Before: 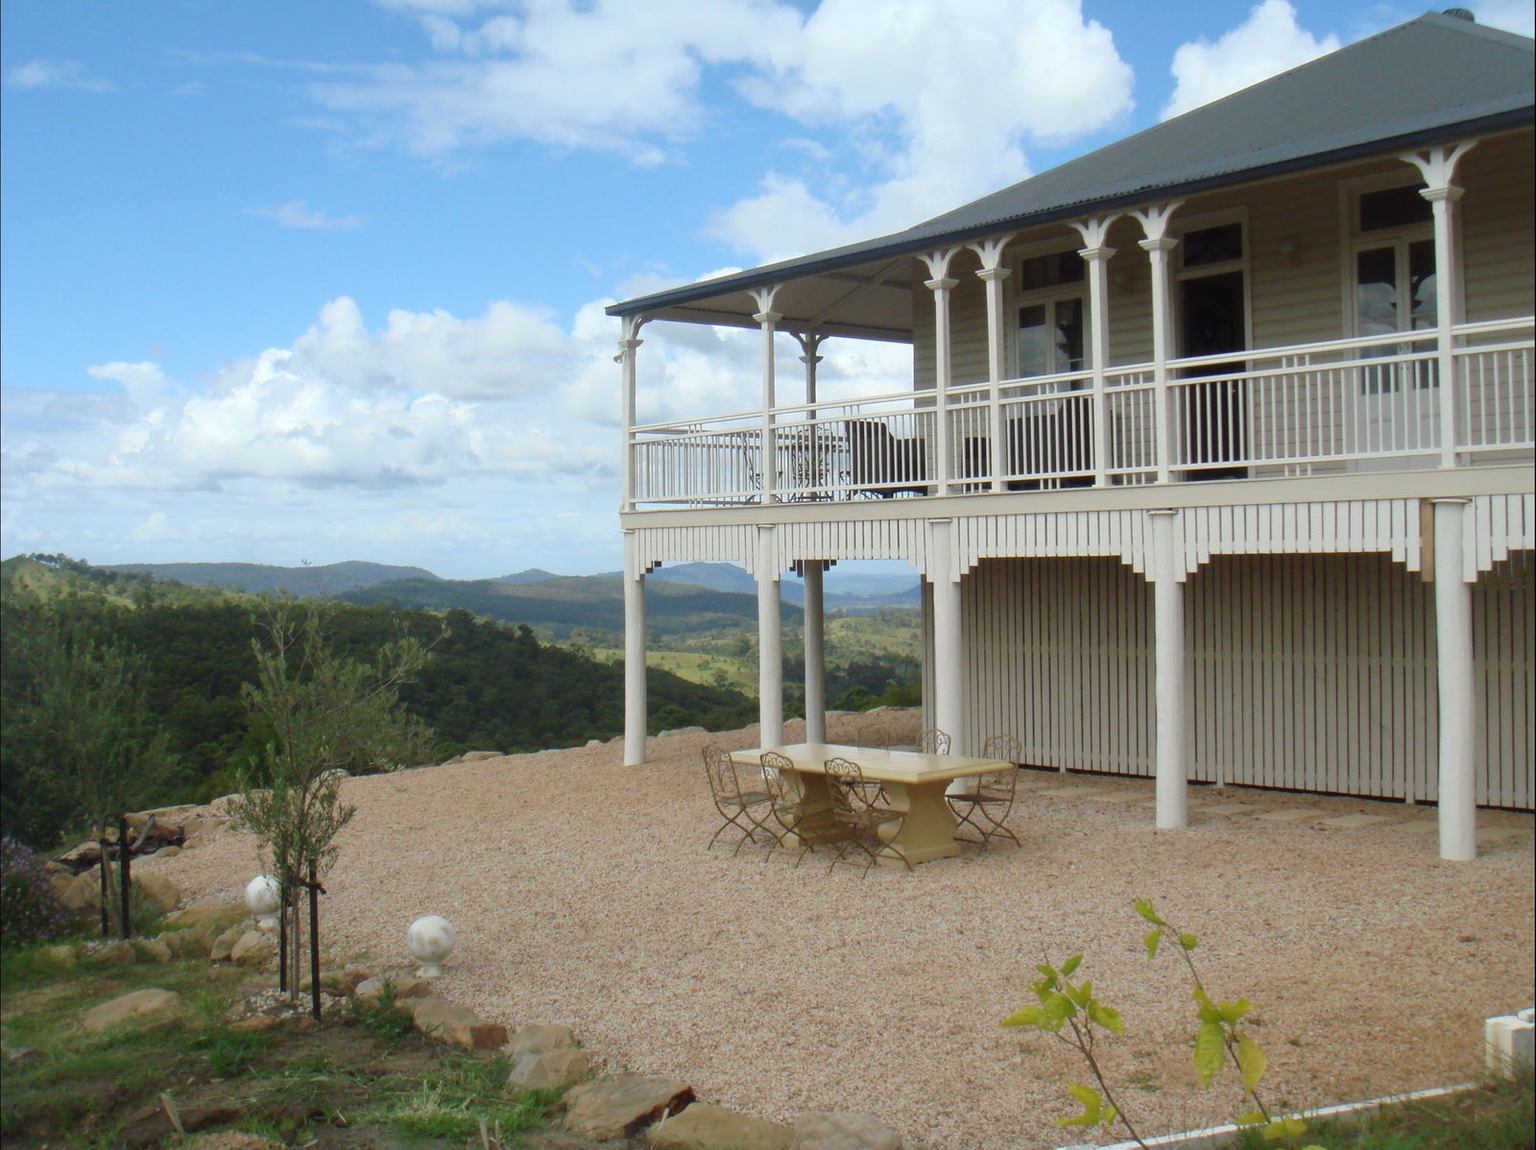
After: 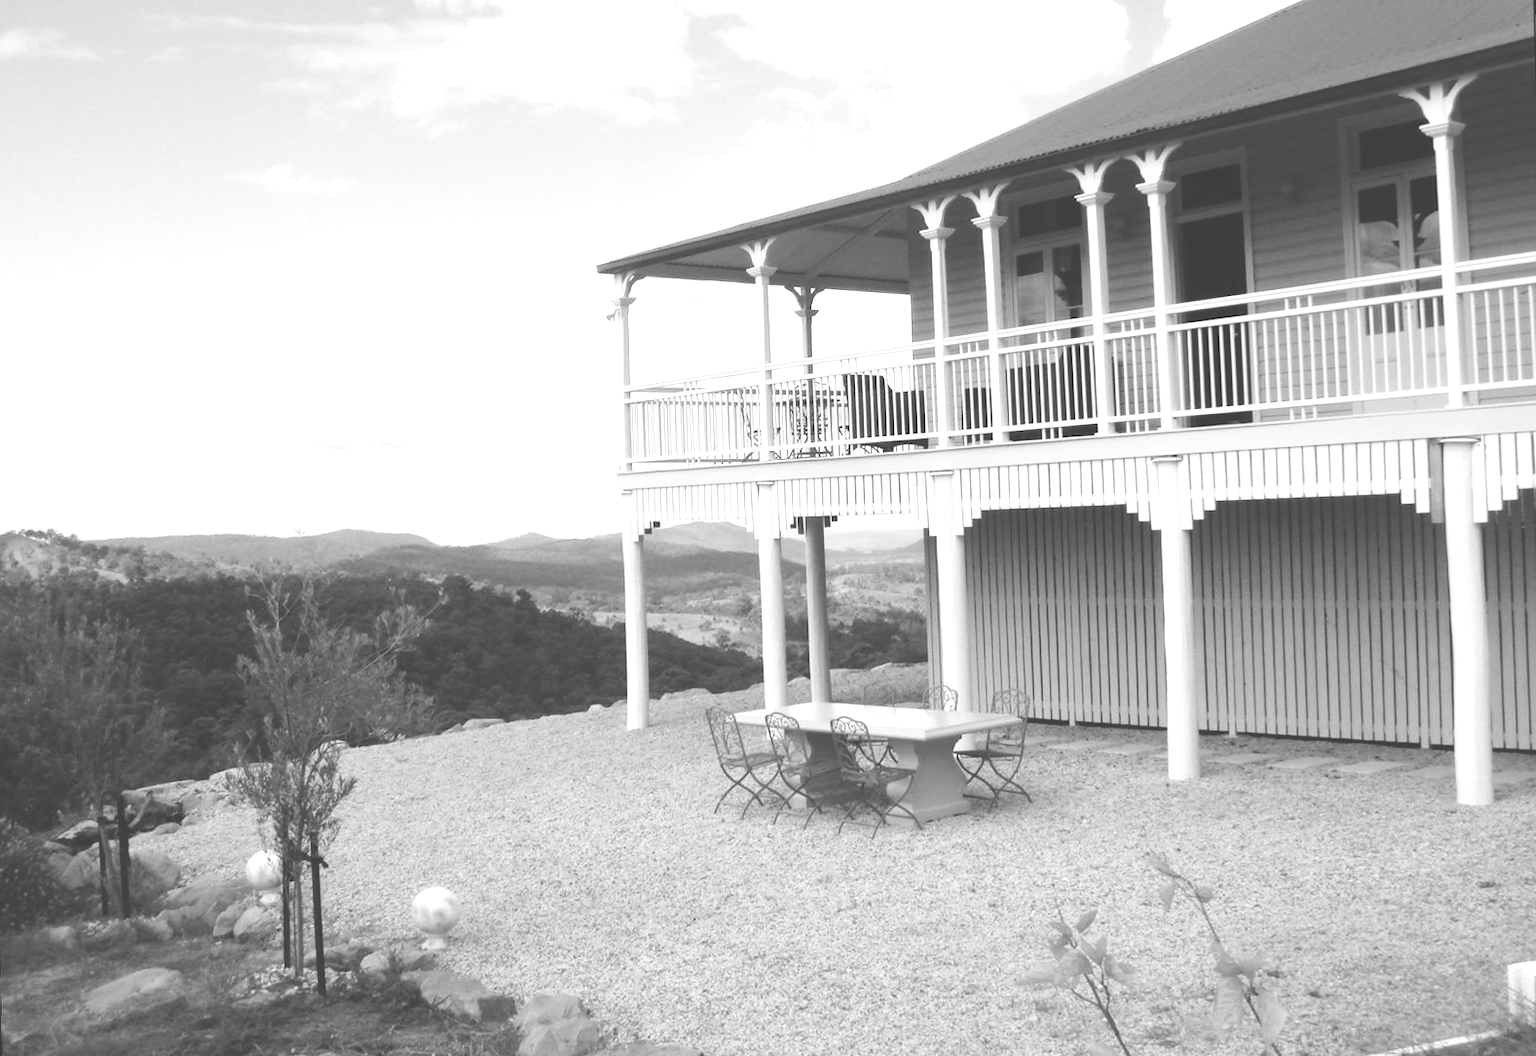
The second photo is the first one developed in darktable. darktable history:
monochrome: on, module defaults
crop and rotate: top 2.479%, bottom 3.018%
rotate and perspective: rotation -1.42°, crop left 0.016, crop right 0.984, crop top 0.035, crop bottom 0.965
color correction: highlights a* -12.64, highlights b* -18.1, saturation 0.7
tone curve: curves: ch0 [(0, 0) (0.003, 0.224) (0.011, 0.229) (0.025, 0.234) (0.044, 0.242) (0.069, 0.249) (0.1, 0.256) (0.136, 0.265) (0.177, 0.285) (0.224, 0.304) (0.277, 0.337) (0.335, 0.385) (0.399, 0.435) (0.468, 0.507) (0.543, 0.59) (0.623, 0.674) (0.709, 0.763) (0.801, 0.852) (0.898, 0.931) (1, 1)], preserve colors none
exposure: black level correction 0, exposure 0.7 EV, compensate exposure bias true, compensate highlight preservation false
levels: levels [0, 0.476, 0.951]
